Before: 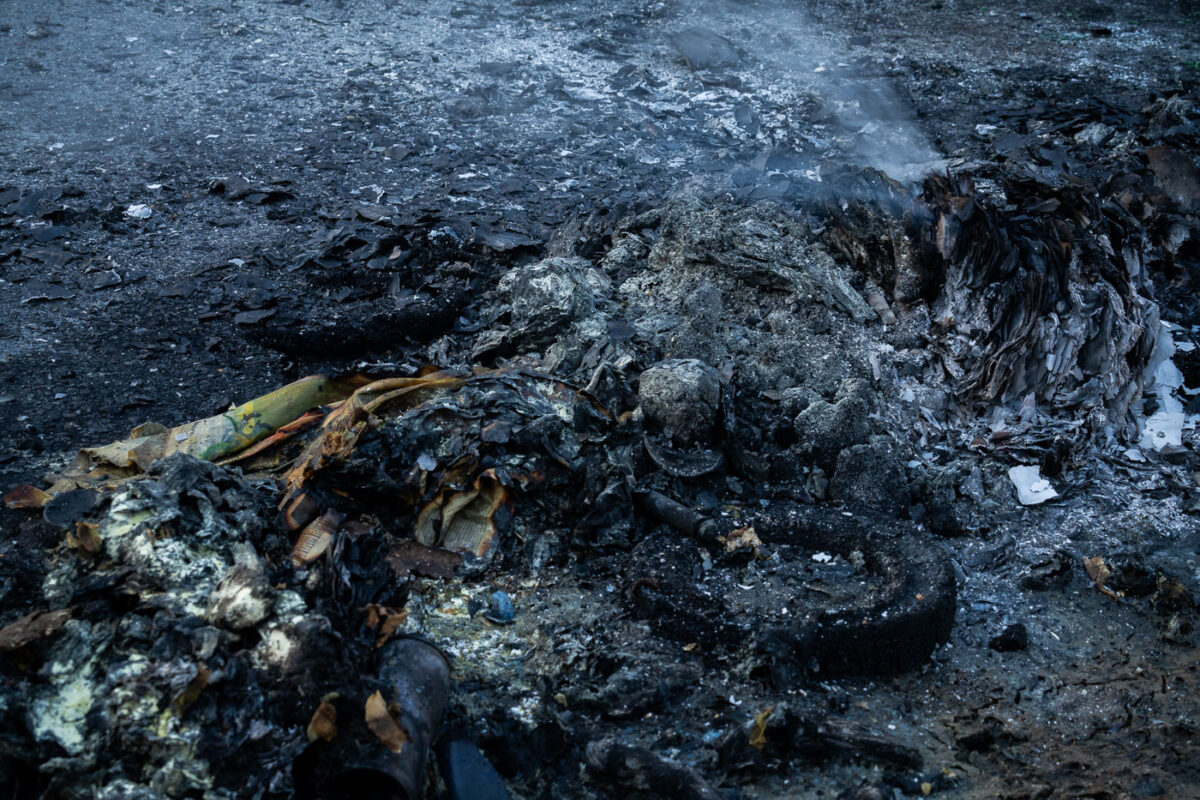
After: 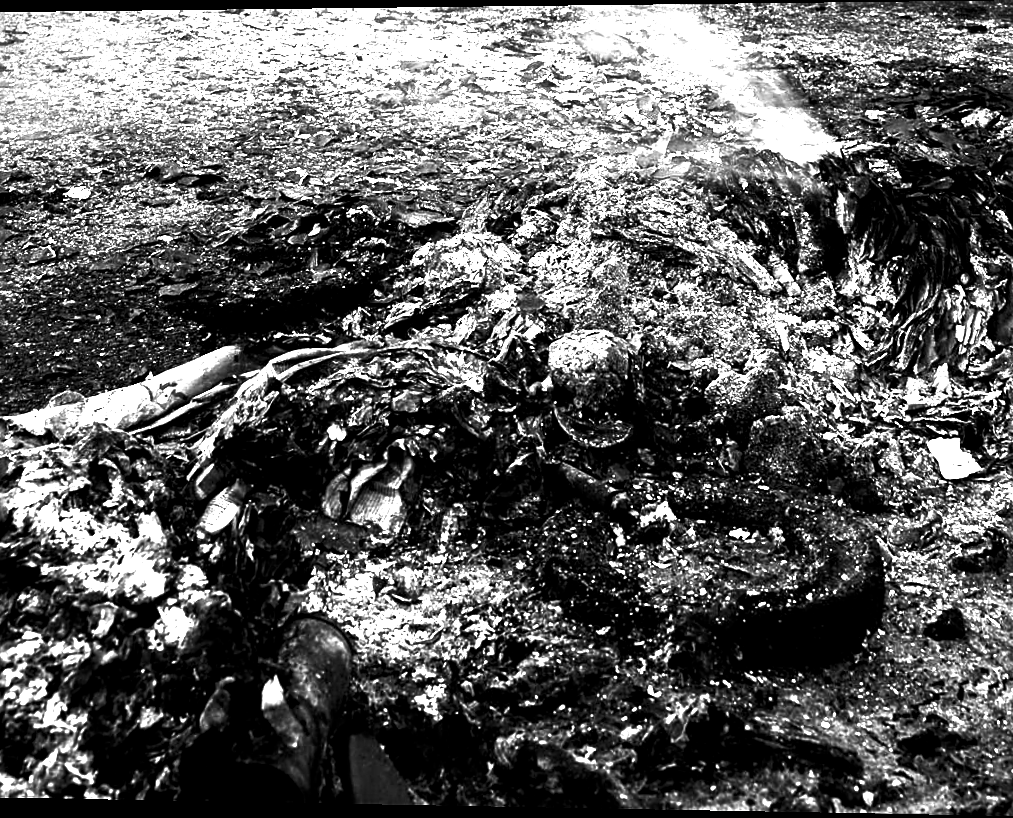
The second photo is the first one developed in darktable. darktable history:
sharpen: on, module defaults
monochrome: on, module defaults
contrast brightness saturation: contrast 0.4, brightness 0.05, saturation 0.25
exposure: black level correction 0.005, exposure 0.417 EV, compensate highlight preservation false
color balance rgb: perceptual saturation grading › global saturation 25%, global vibrance 20%
levels: levels [0, 0.281, 0.562]
crop: left 9.88%, right 12.664%
rotate and perspective: rotation 0.128°, lens shift (vertical) -0.181, lens shift (horizontal) -0.044, shear 0.001, automatic cropping off
